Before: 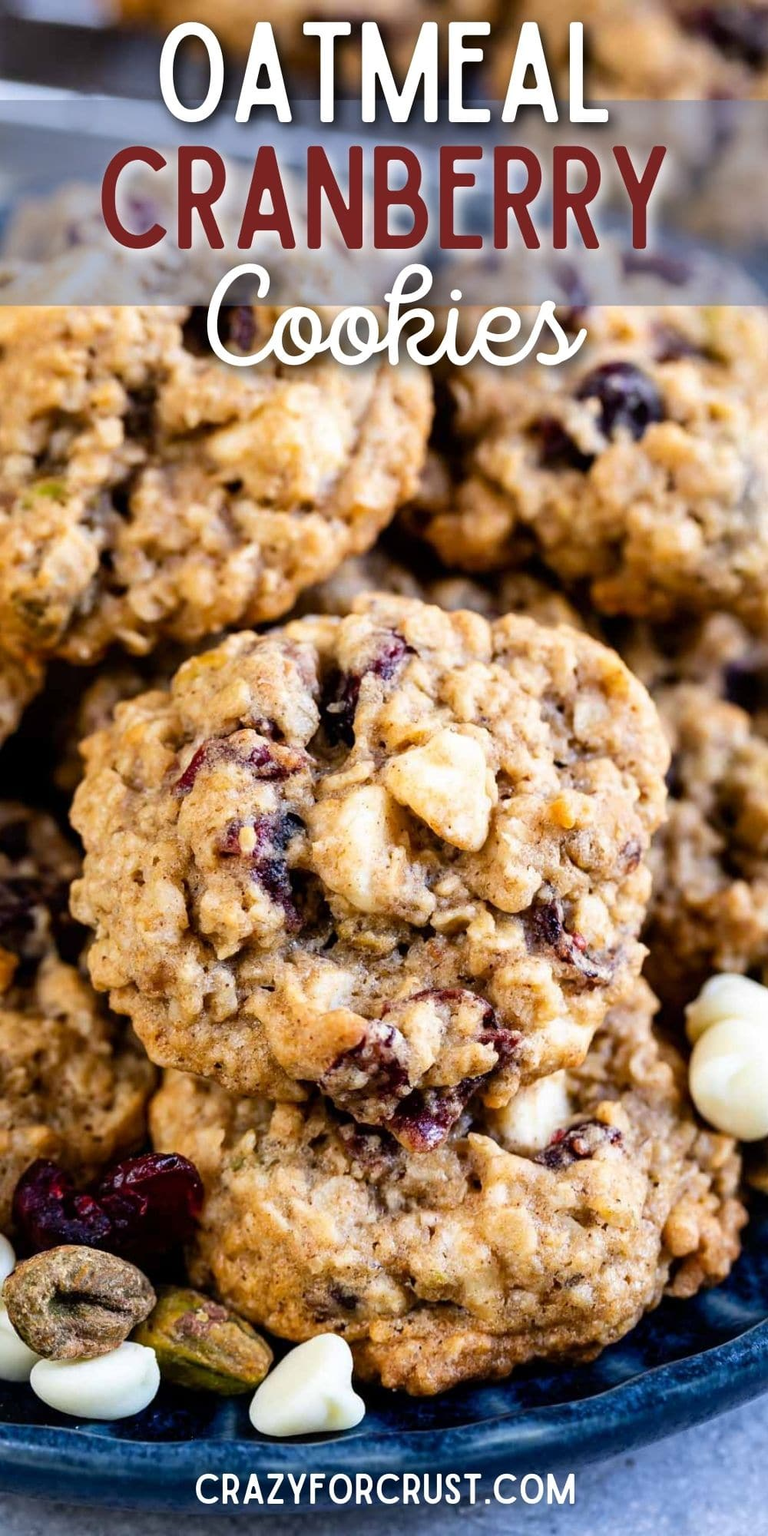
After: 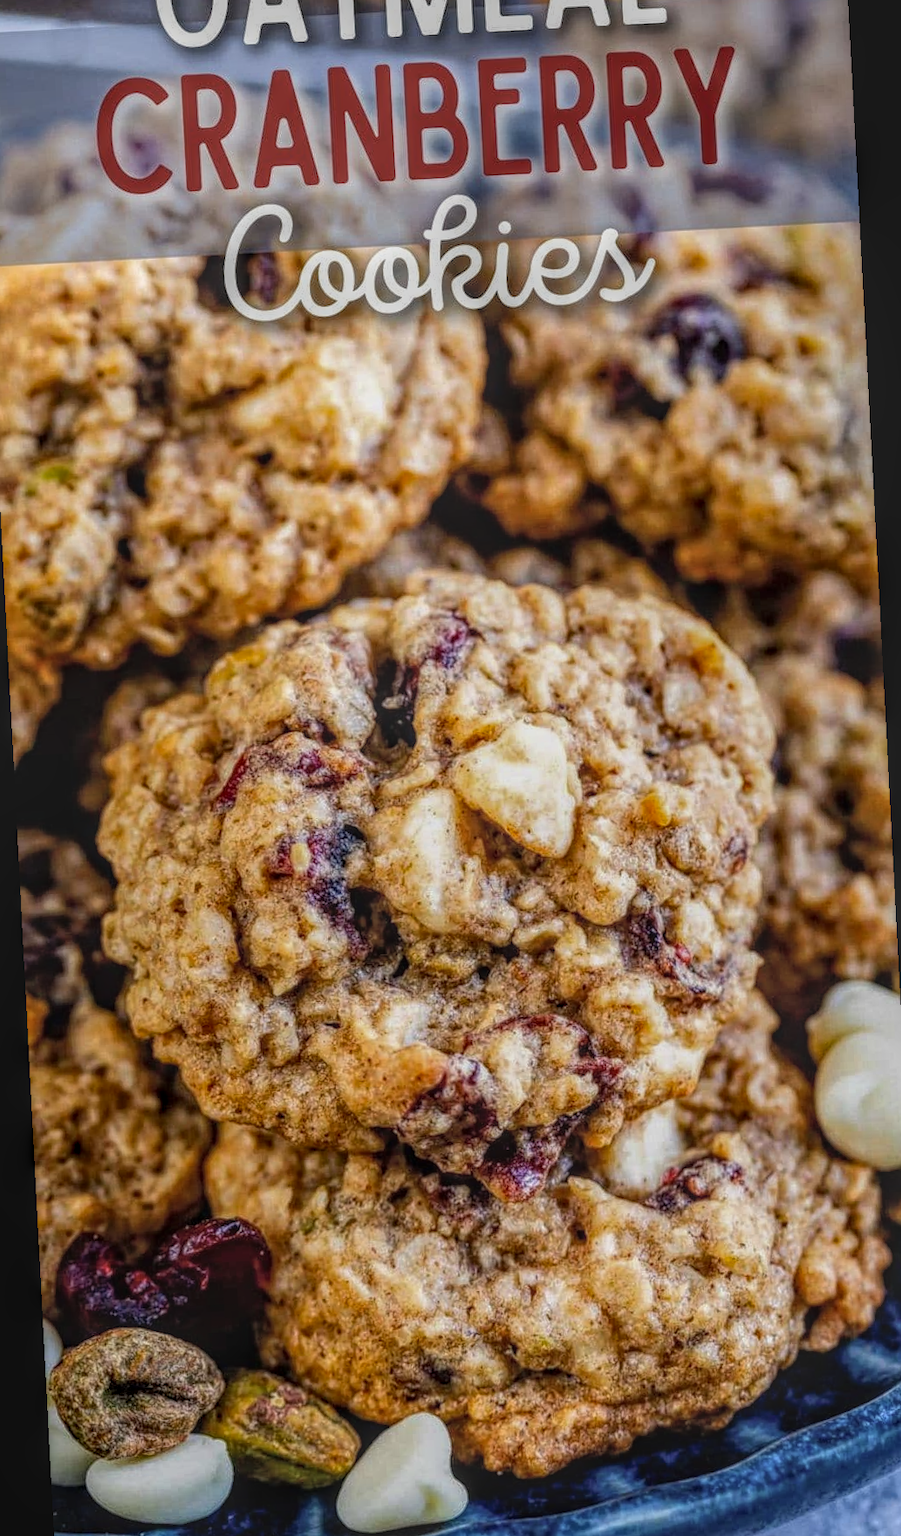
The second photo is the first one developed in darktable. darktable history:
contrast brightness saturation: saturation -0.05
rotate and perspective: rotation -3°, crop left 0.031, crop right 0.968, crop top 0.07, crop bottom 0.93
local contrast: highlights 20%, shadows 30%, detail 200%, midtone range 0.2
